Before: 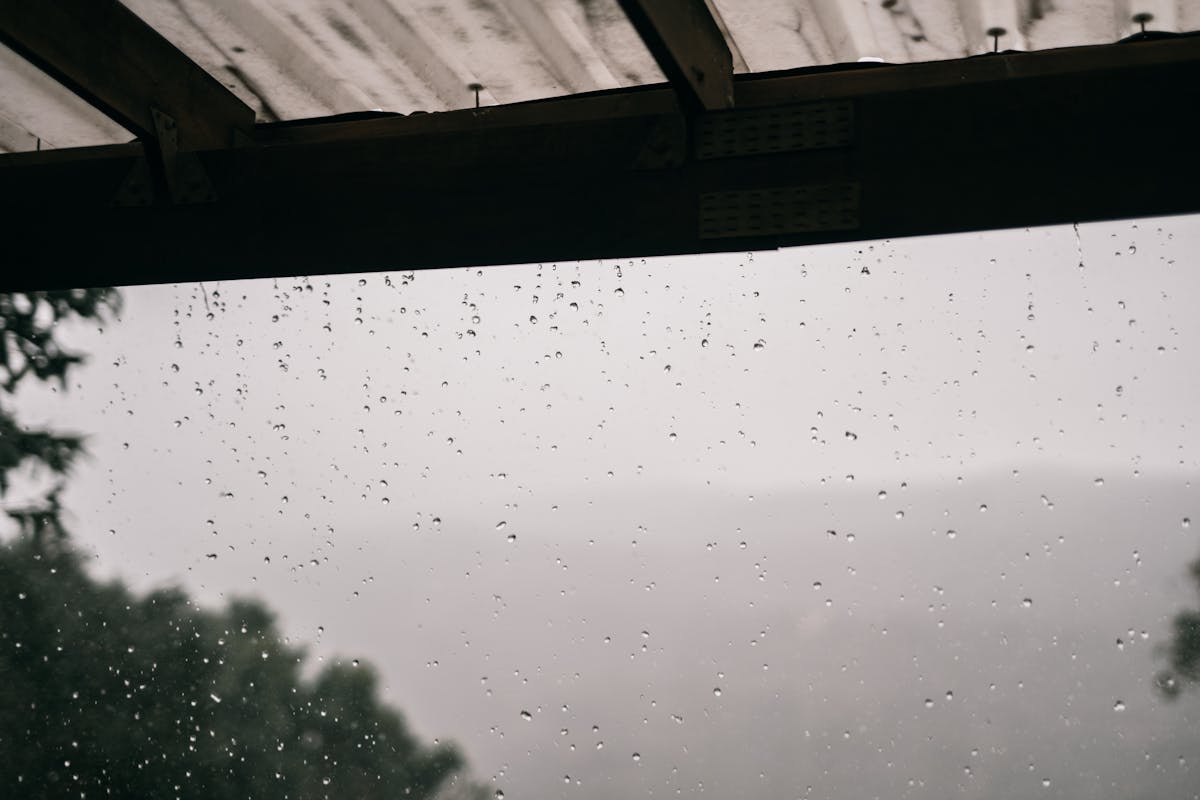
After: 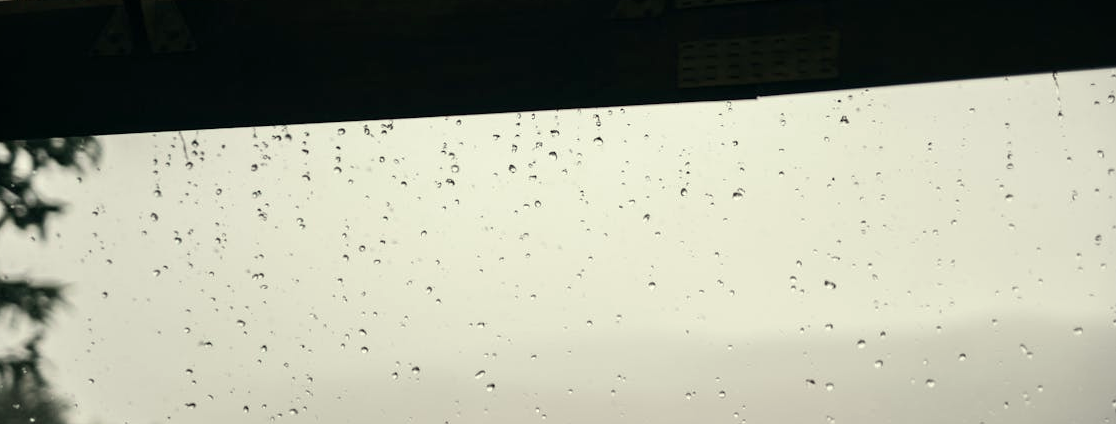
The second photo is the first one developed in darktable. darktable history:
exposure: exposure 0.175 EV, compensate highlight preservation false
vignetting: fall-off start 97.12%, width/height ratio 1.186, unbound false
color correction: highlights a* -5.64, highlights b* 11.16
crop: left 1.801%, top 18.913%, right 5.16%, bottom 28.049%
